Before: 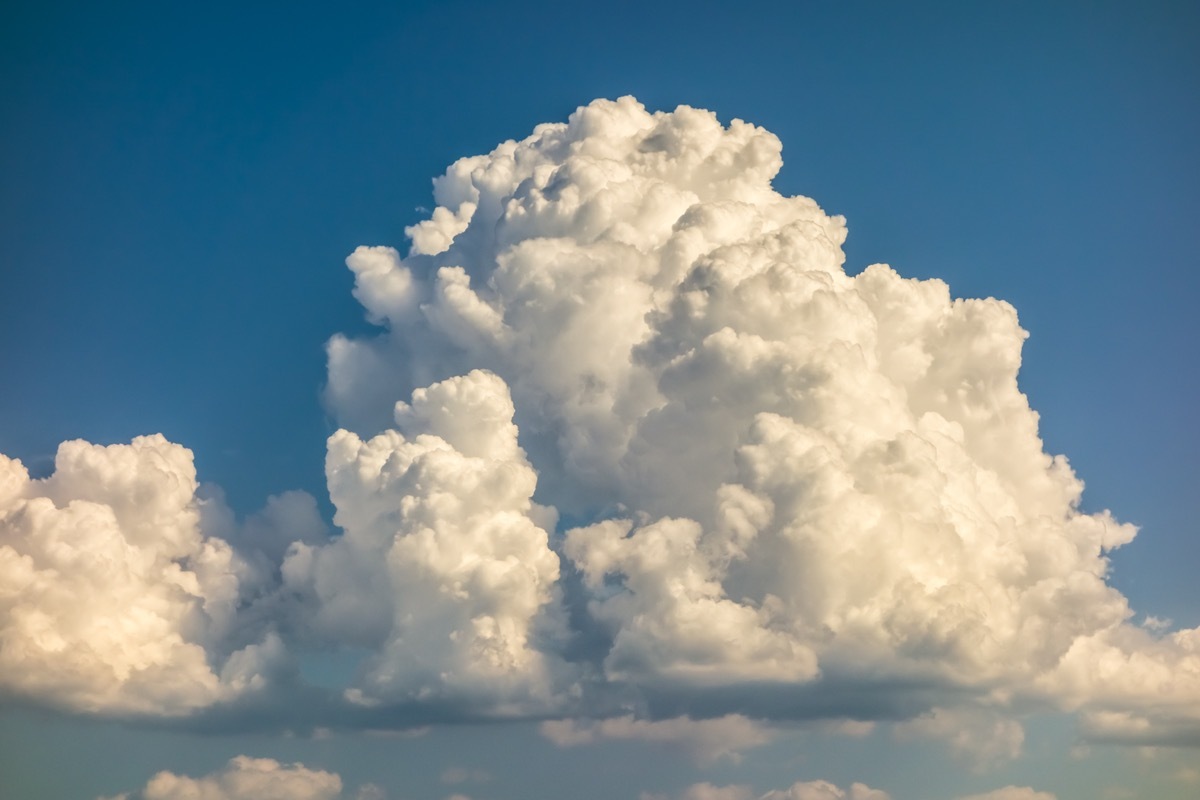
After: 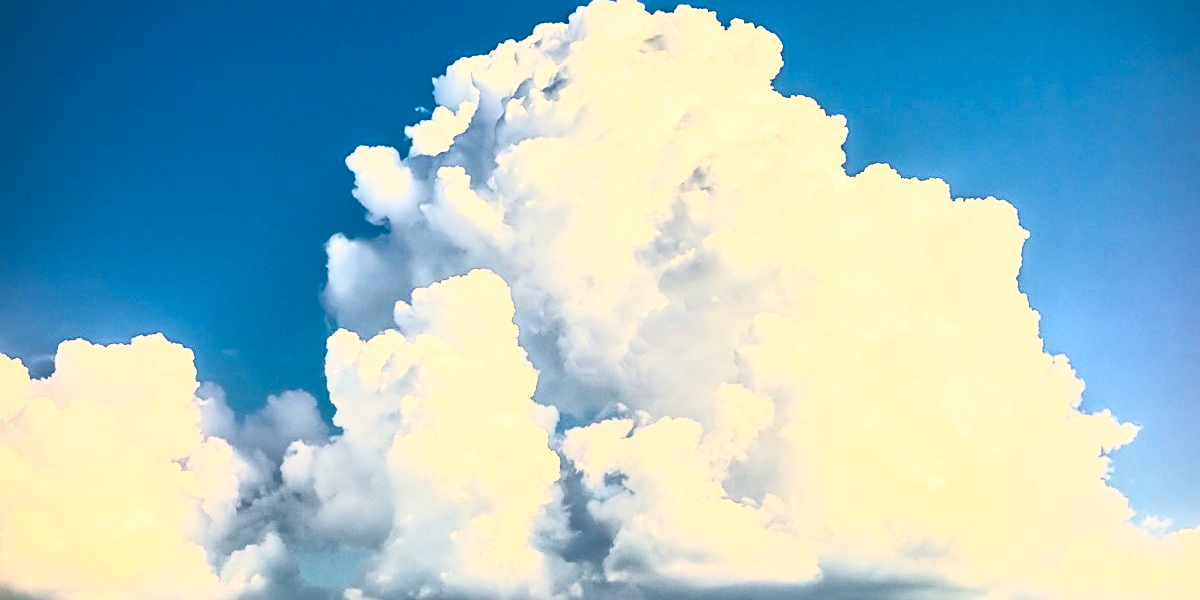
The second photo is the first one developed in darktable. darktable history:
crop and rotate: top 12.5%, bottom 12.5%
sharpen: on, module defaults
contrast brightness saturation: contrast 0.83, brightness 0.59, saturation 0.59
